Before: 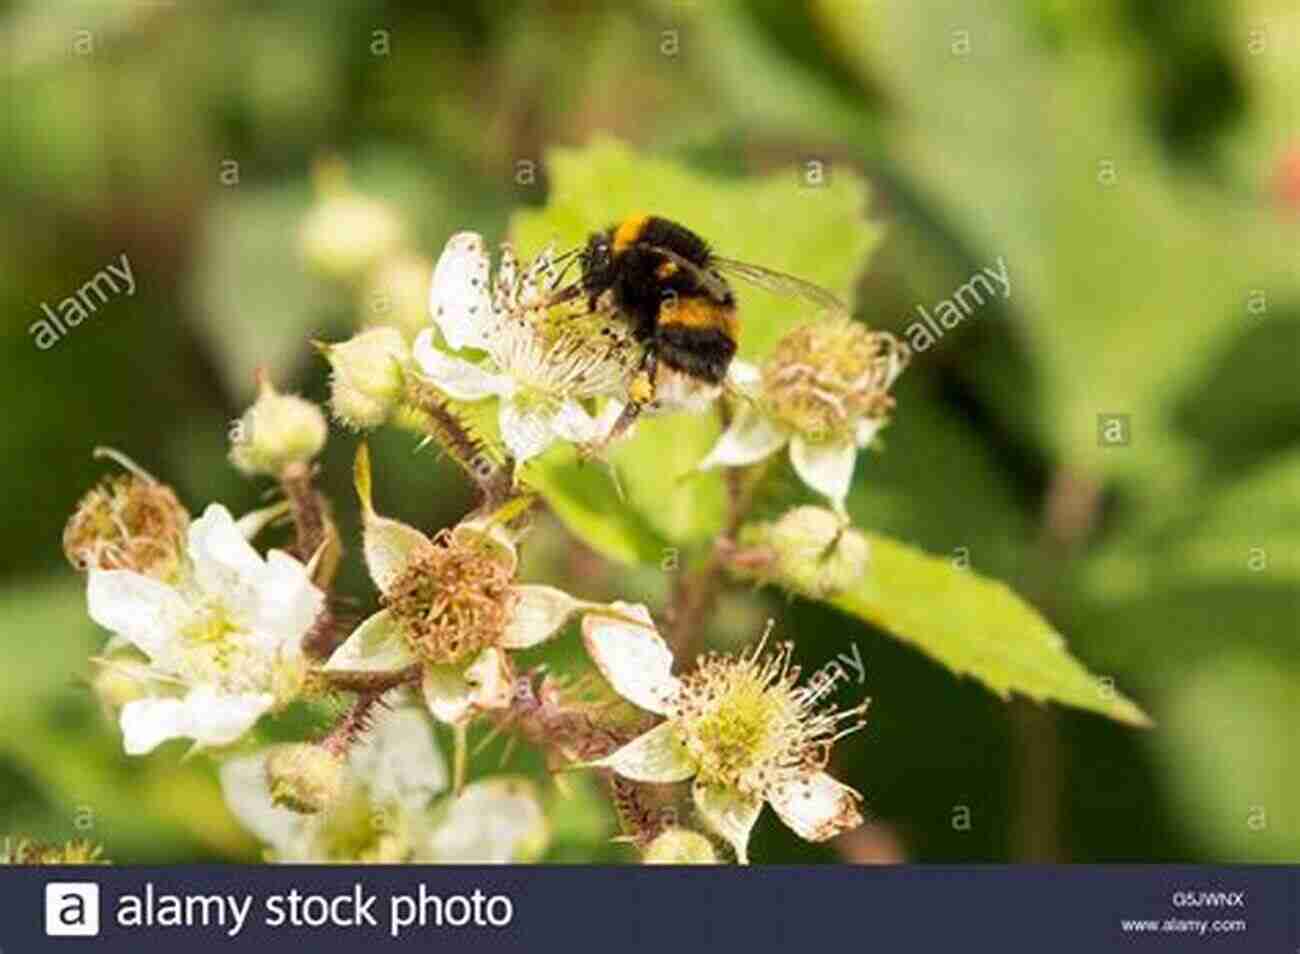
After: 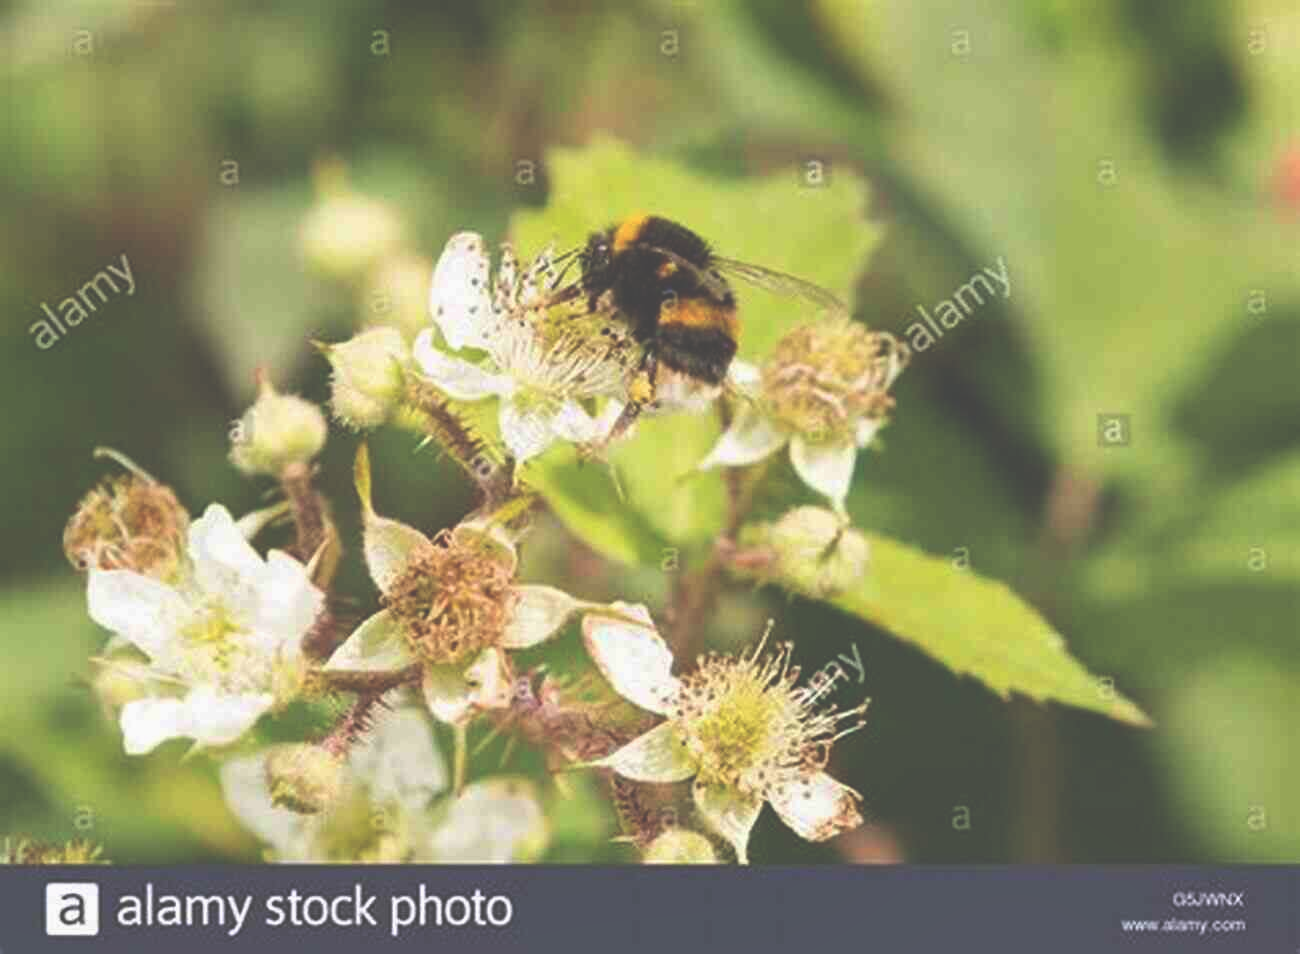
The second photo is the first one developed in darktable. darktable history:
shadows and highlights: shadows 30.86, highlights 0, soften with gaussian
exposure: black level correction -0.062, exposure -0.05 EV, compensate highlight preservation false
